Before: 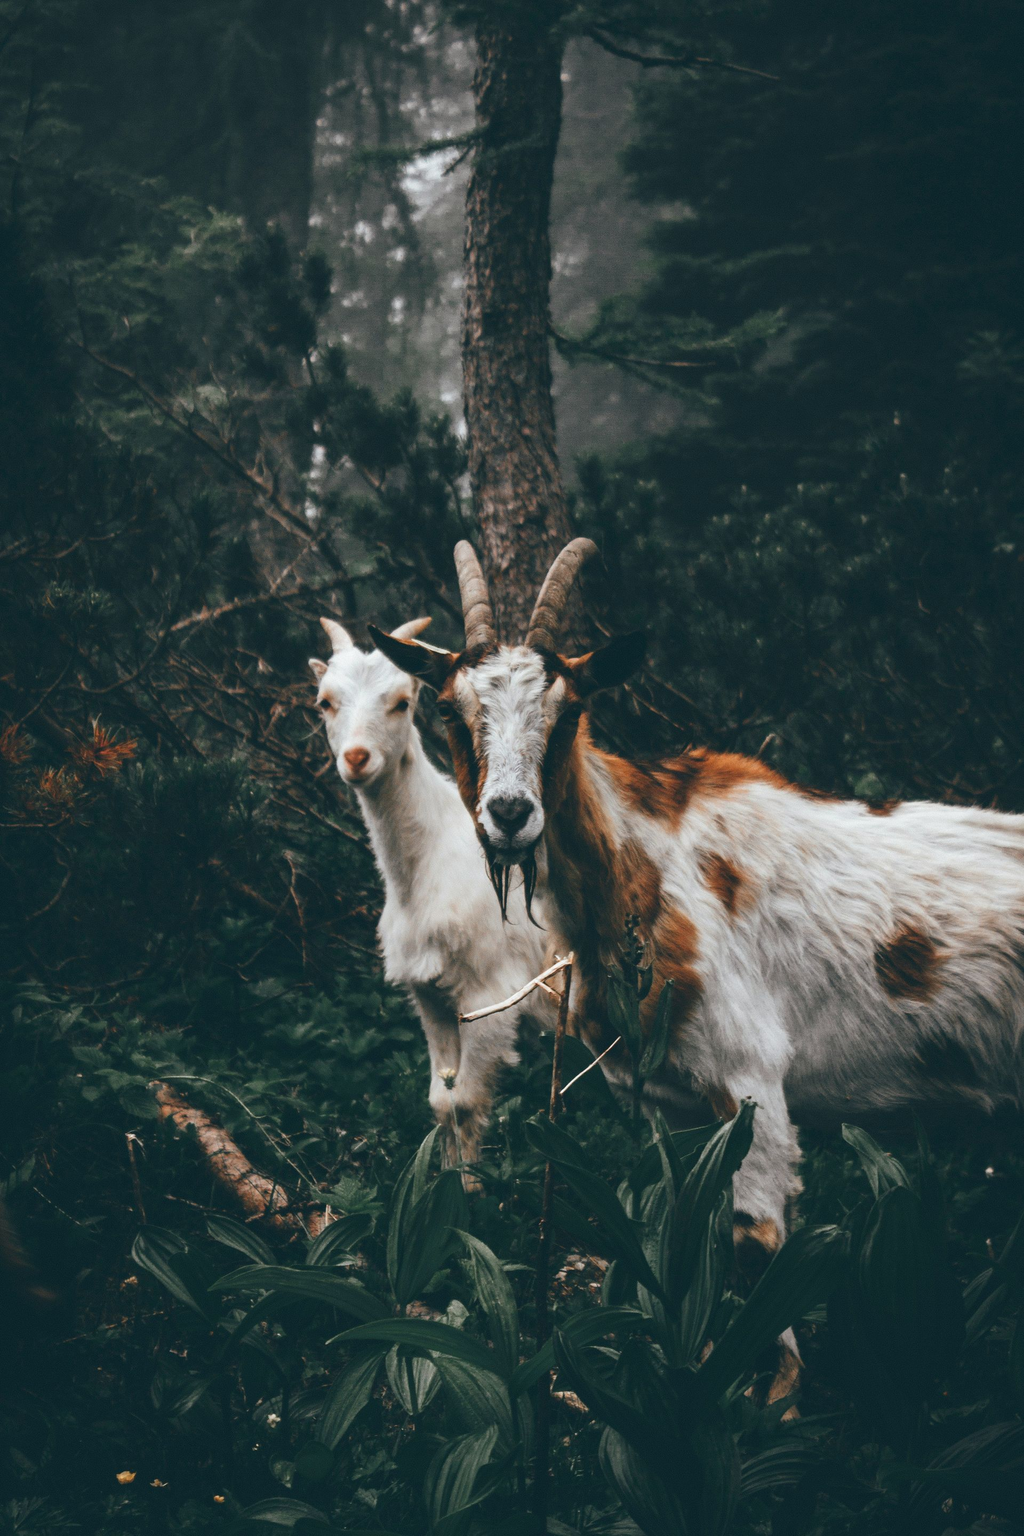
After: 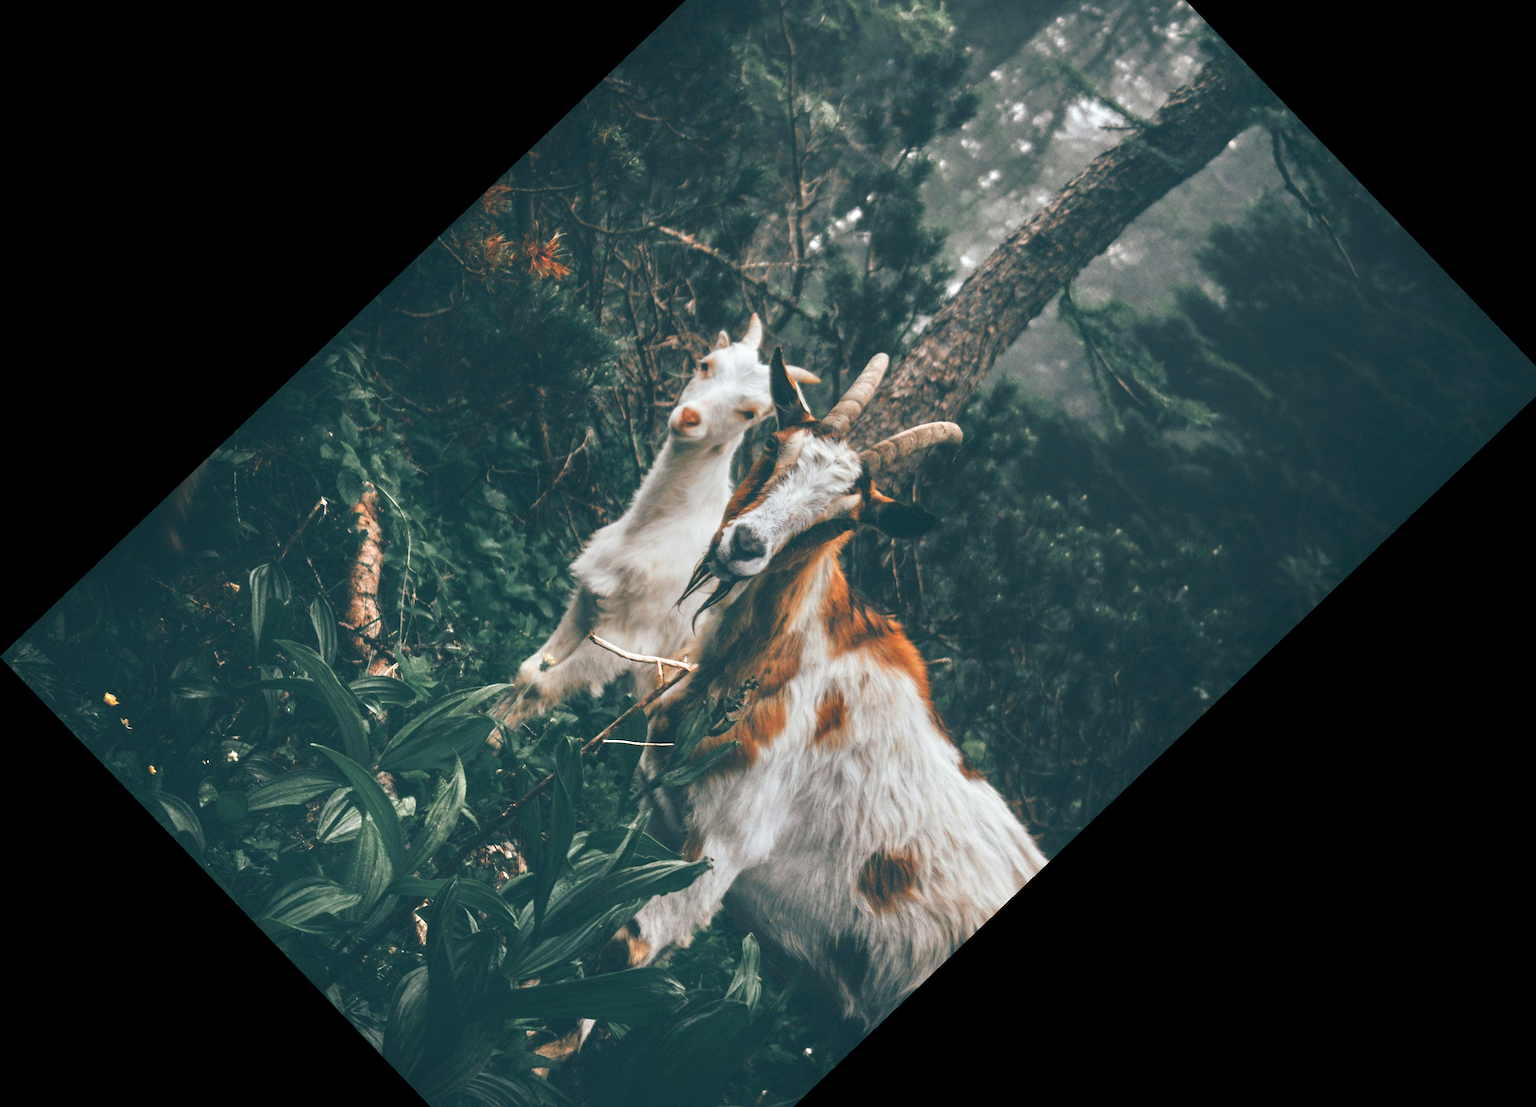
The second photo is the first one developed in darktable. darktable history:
tone equalizer: -7 EV 0.15 EV, -6 EV 0.6 EV, -5 EV 1.15 EV, -4 EV 1.33 EV, -3 EV 1.15 EV, -2 EV 0.6 EV, -1 EV 0.15 EV, mask exposure compensation -0.5 EV
crop and rotate: angle -46.26°, top 16.234%, right 0.912%, bottom 11.704%
